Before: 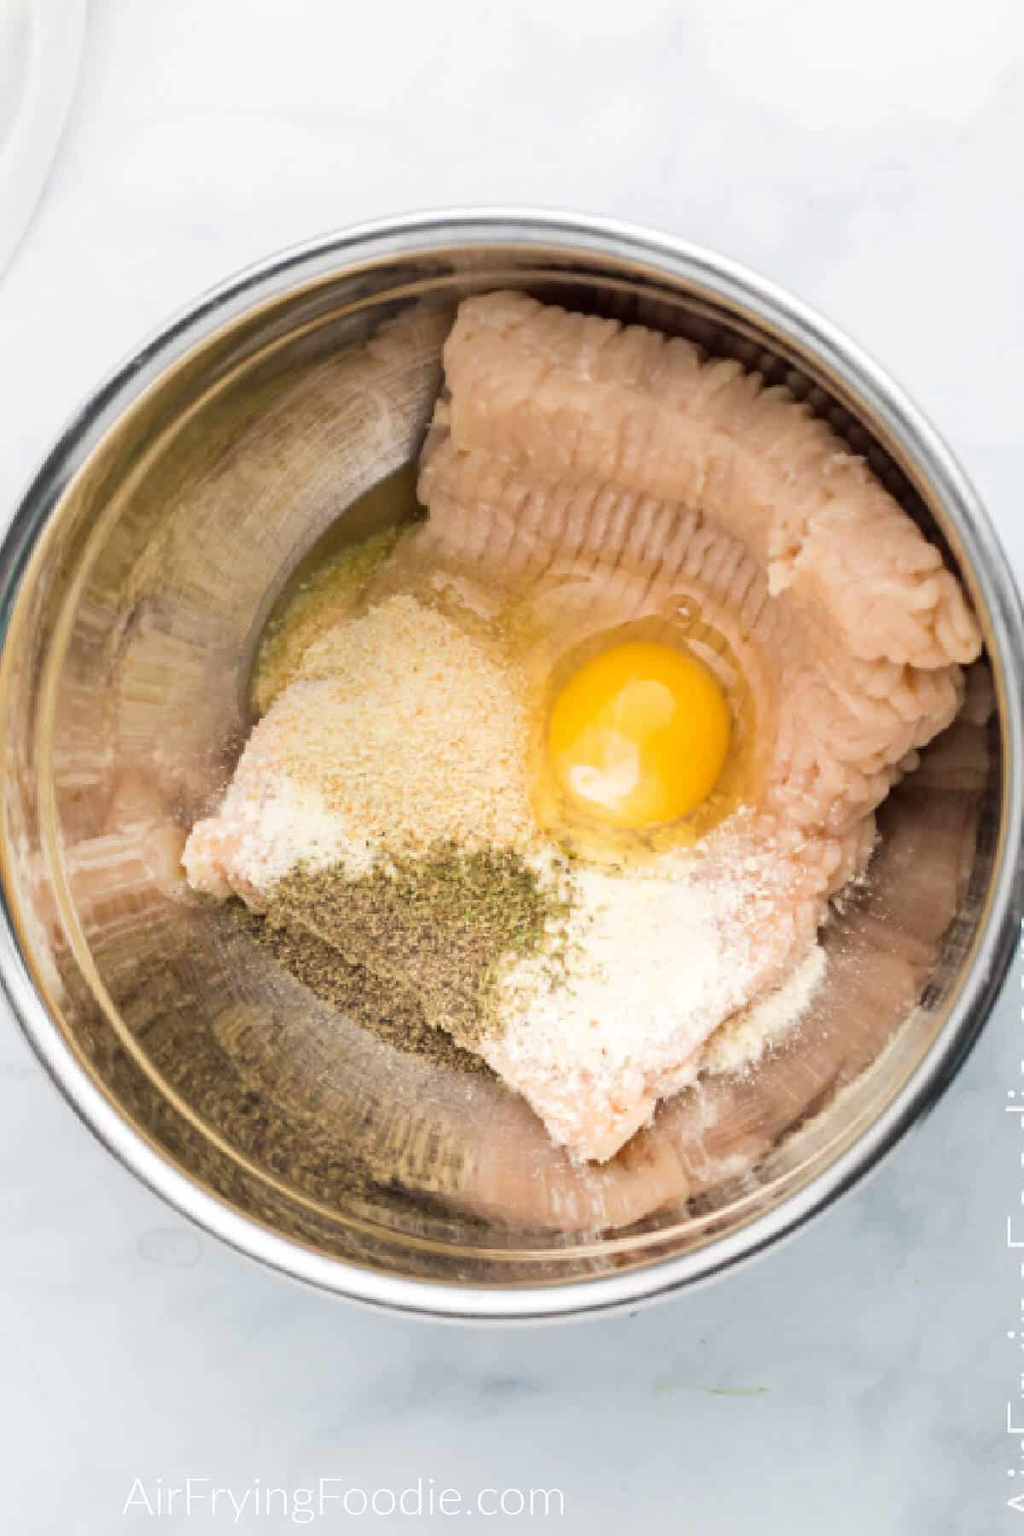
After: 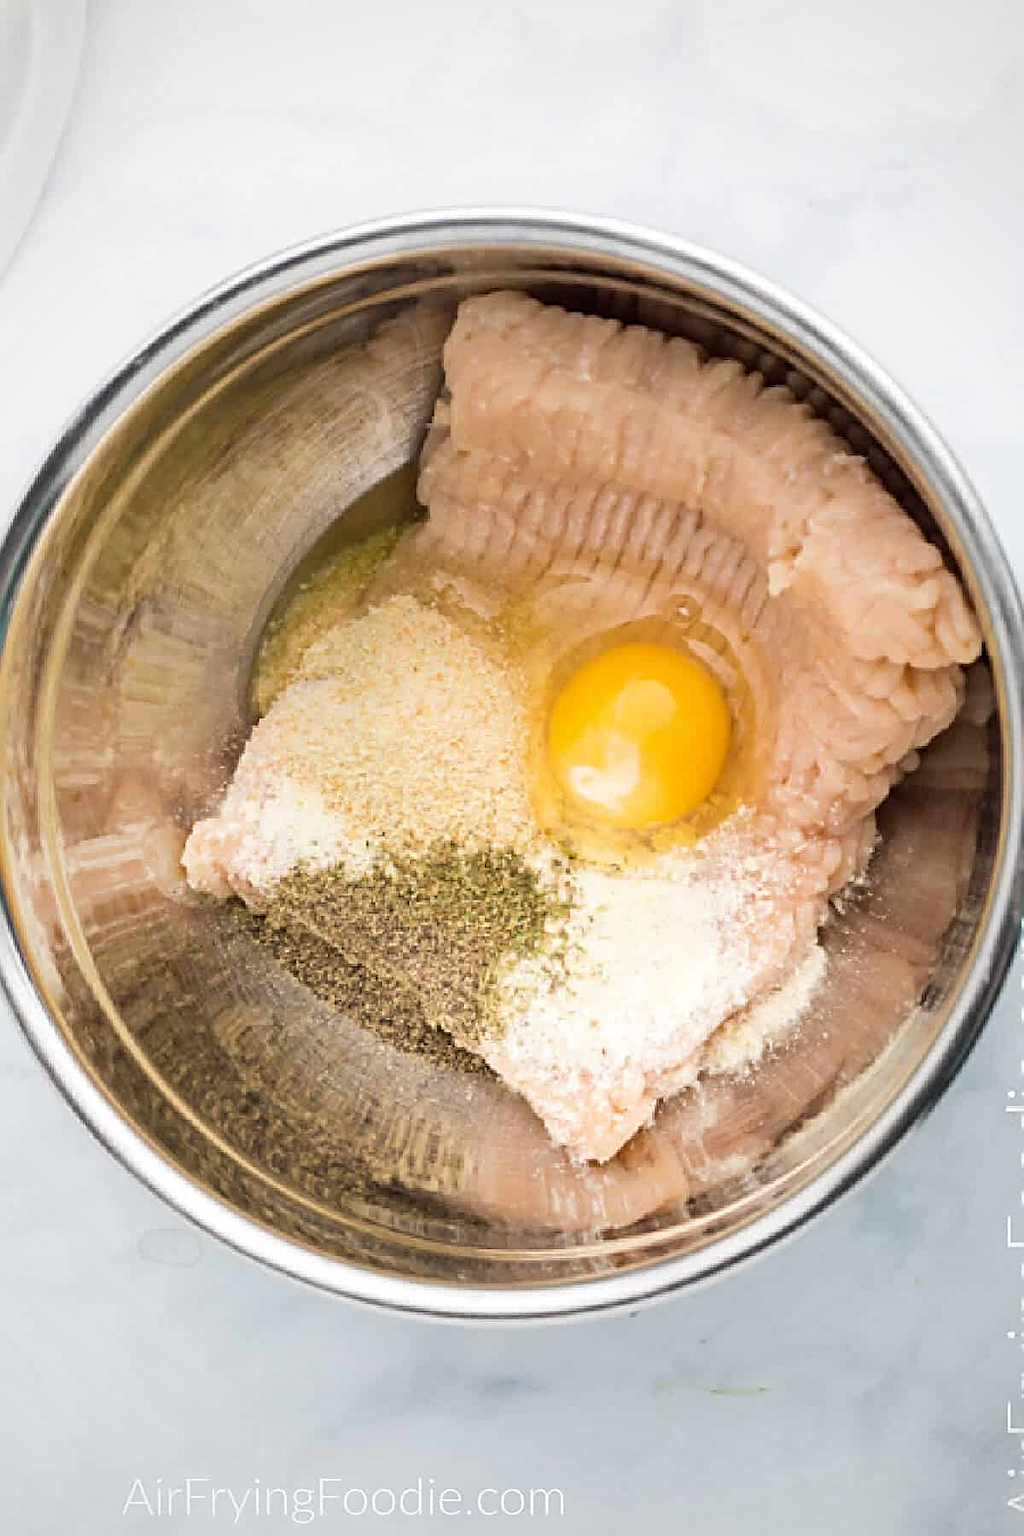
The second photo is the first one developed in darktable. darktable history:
sharpen: radius 2.676, amount 0.669
vignetting: fall-off radius 93.87%
